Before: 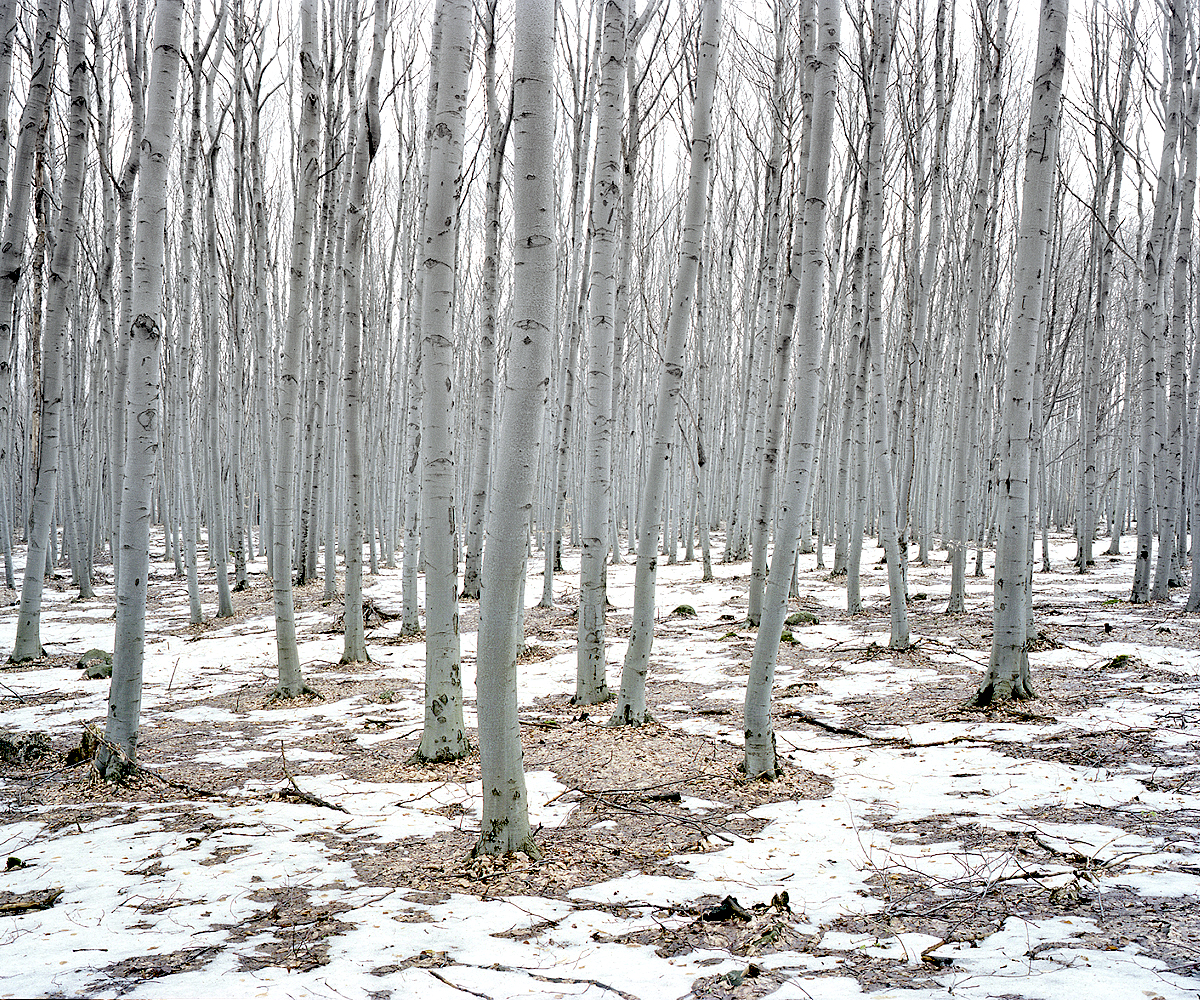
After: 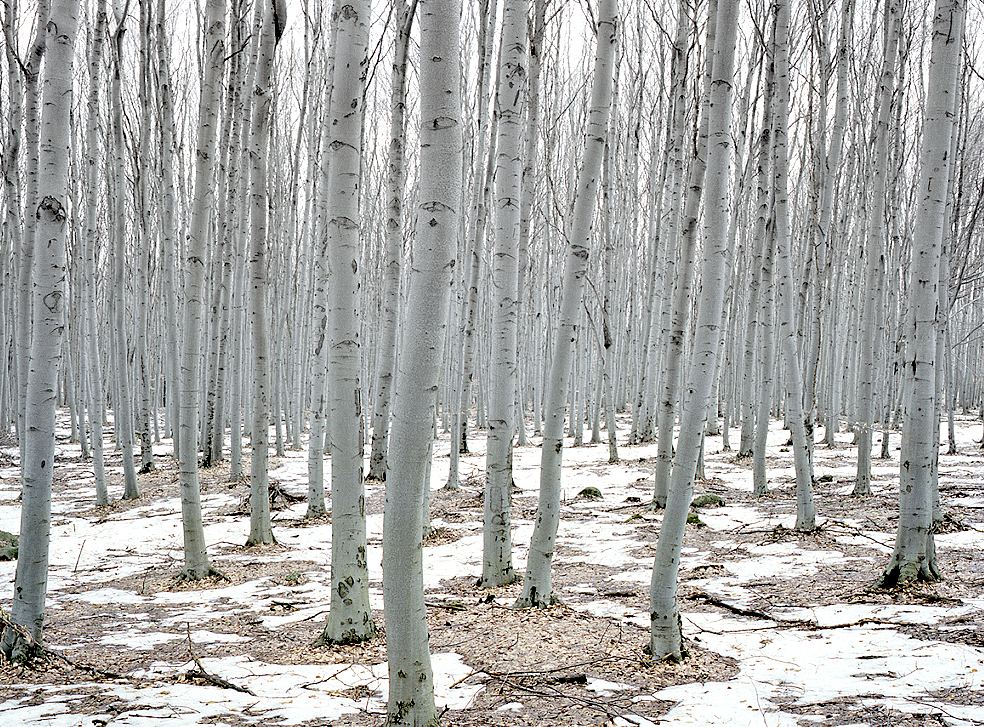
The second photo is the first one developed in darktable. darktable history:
crop: left 7.856%, top 11.836%, right 10.12%, bottom 15.387%
